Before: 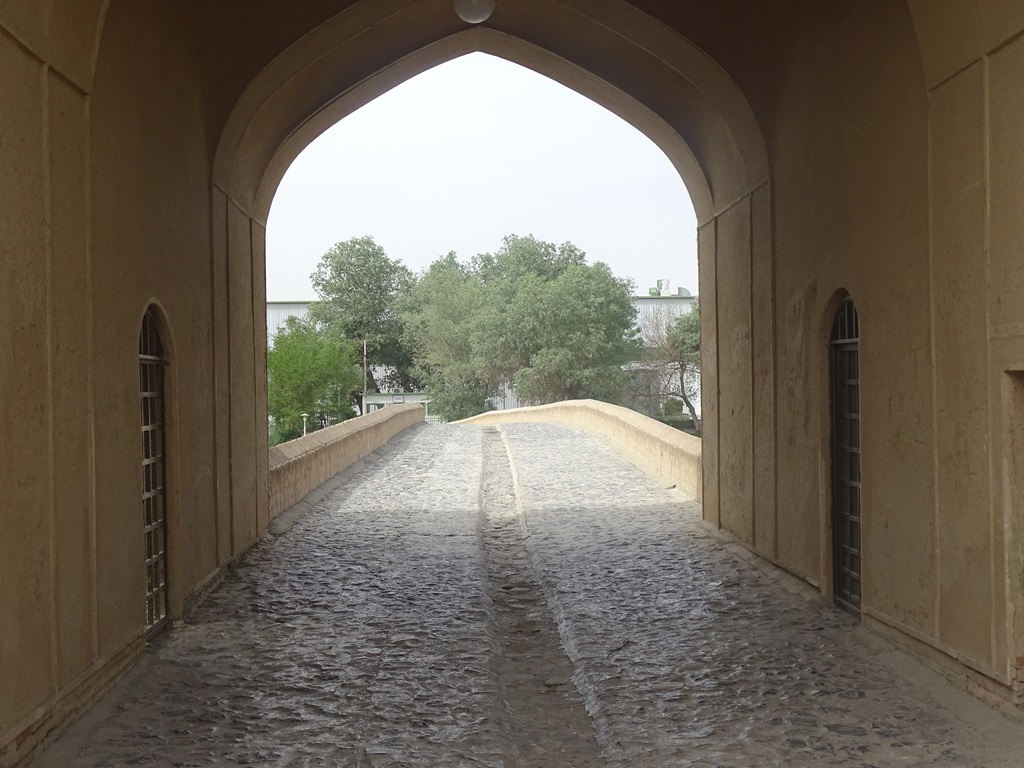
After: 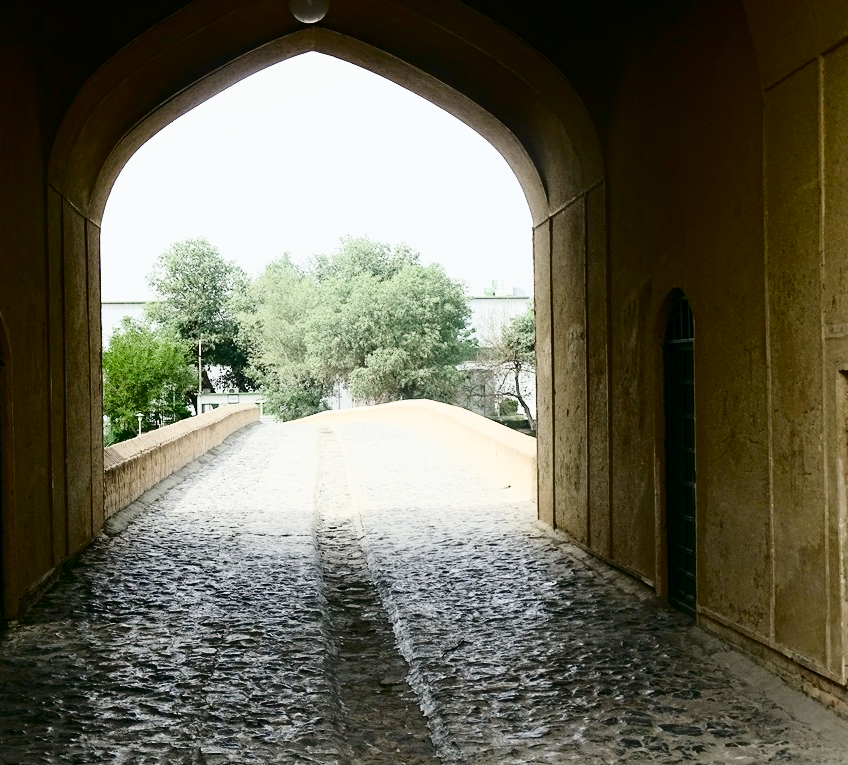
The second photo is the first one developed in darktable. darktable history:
tone curve: curves: ch0 [(0, 0) (0.003, 0.004) (0.011, 0.006) (0.025, 0.008) (0.044, 0.012) (0.069, 0.017) (0.1, 0.021) (0.136, 0.029) (0.177, 0.043) (0.224, 0.062) (0.277, 0.108) (0.335, 0.166) (0.399, 0.301) (0.468, 0.467) (0.543, 0.64) (0.623, 0.803) (0.709, 0.908) (0.801, 0.969) (0.898, 0.988) (1, 1)], color space Lab, independent channels, preserve colors none
color balance rgb: global offset › luminance -0.33%, global offset › chroma 0.106%, global offset › hue 166.44°, perceptual saturation grading › global saturation 24.667%, perceptual saturation grading › highlights -51.115%, perceptual saturation grading › mid-tones 19.731%, perceptual saturation grading › shadows 62.037%, perceptual brilliance grading › global brilliance 12.097%
crop: left 16.158%
filmic rgb: black relative exposure -7.08 EV, white relative exposure 5.34 EV, hardness 3.02, color science v4 (2020)
